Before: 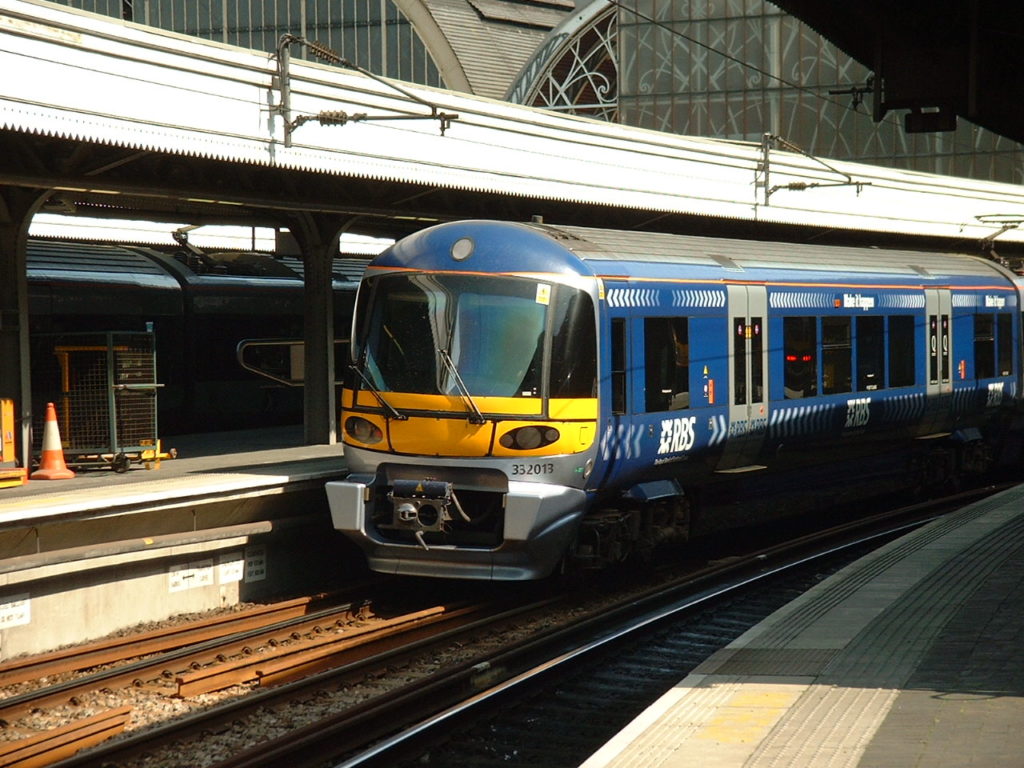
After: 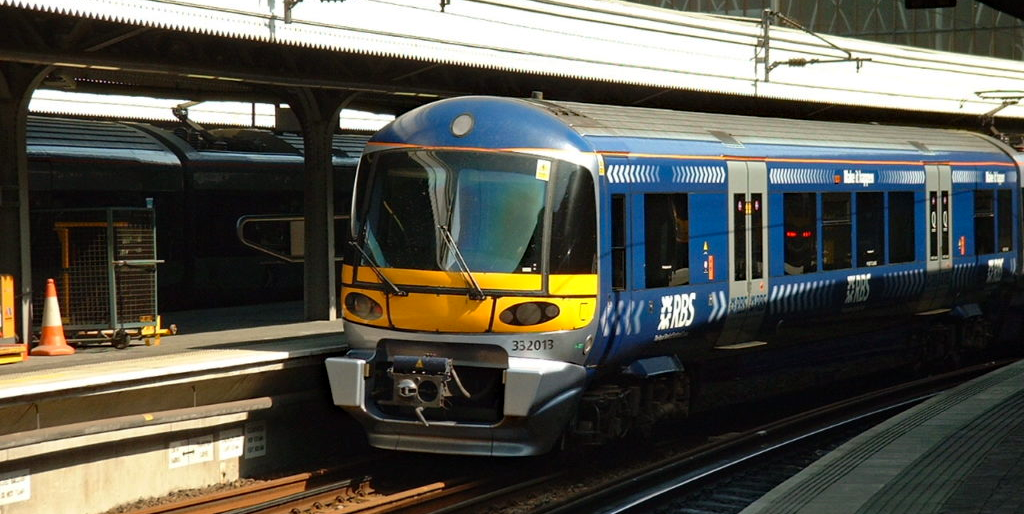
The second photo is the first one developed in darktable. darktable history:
haze removal: compatibility mode true, adaptive false
crop: top 16.22%, bottom 16.761%
